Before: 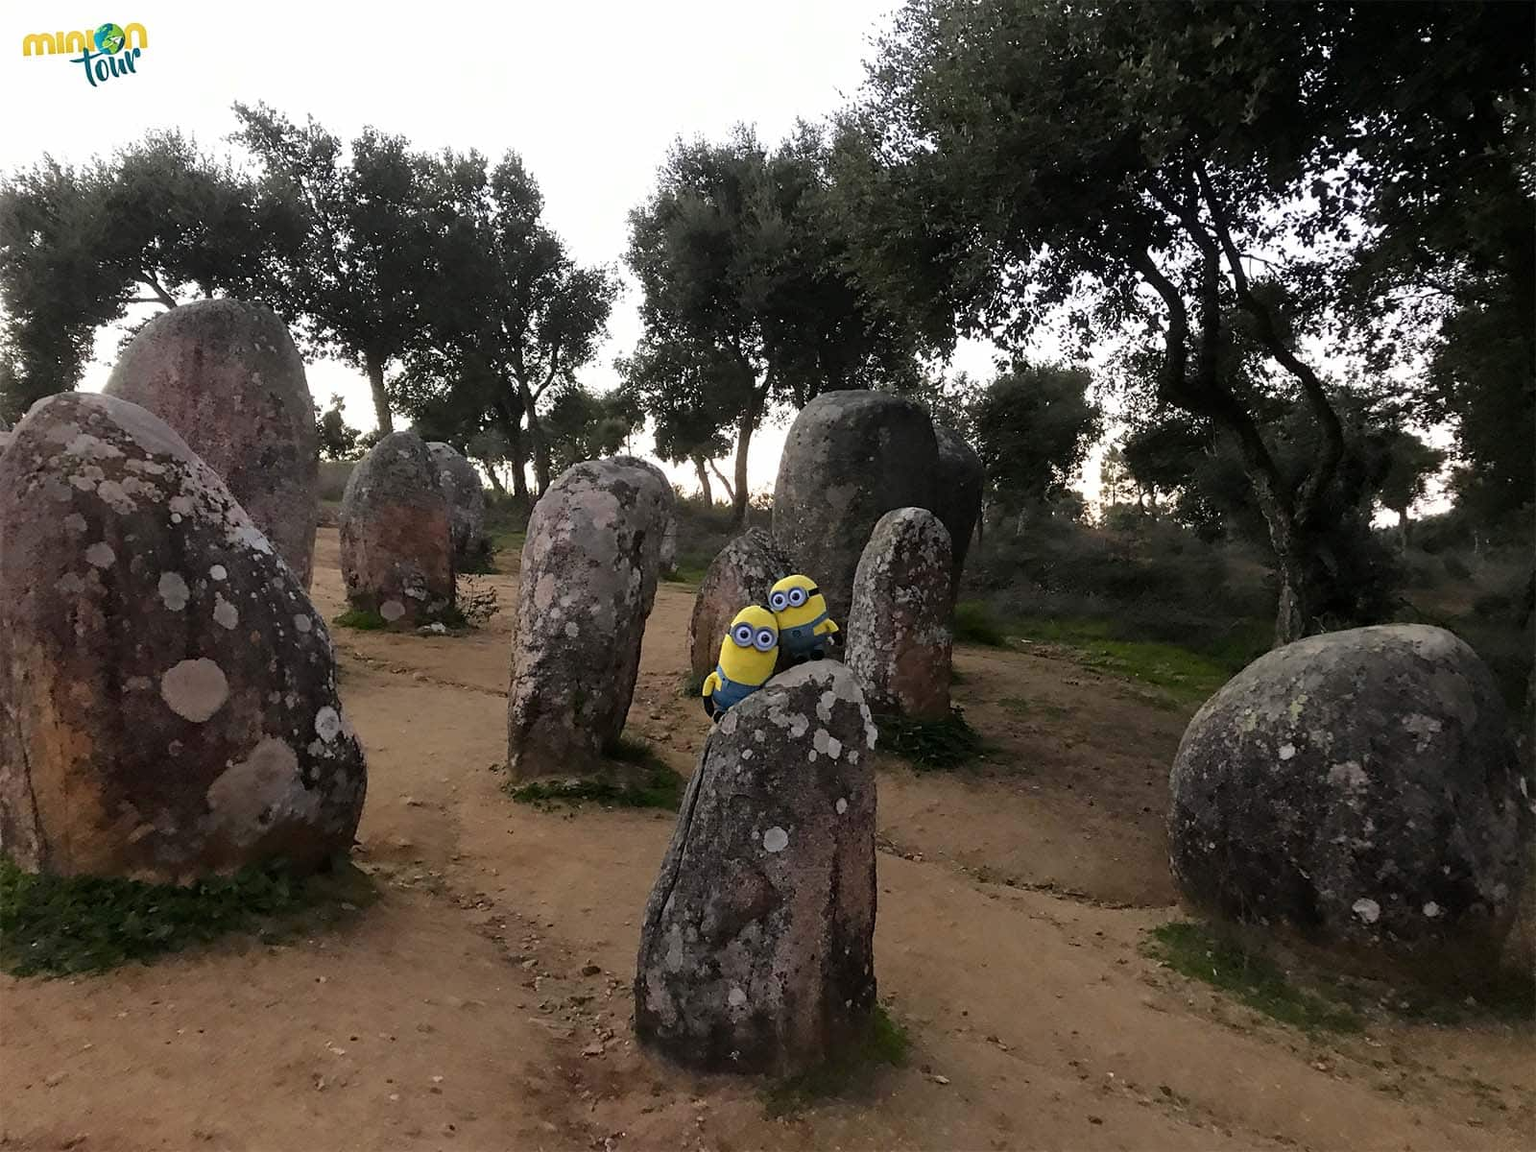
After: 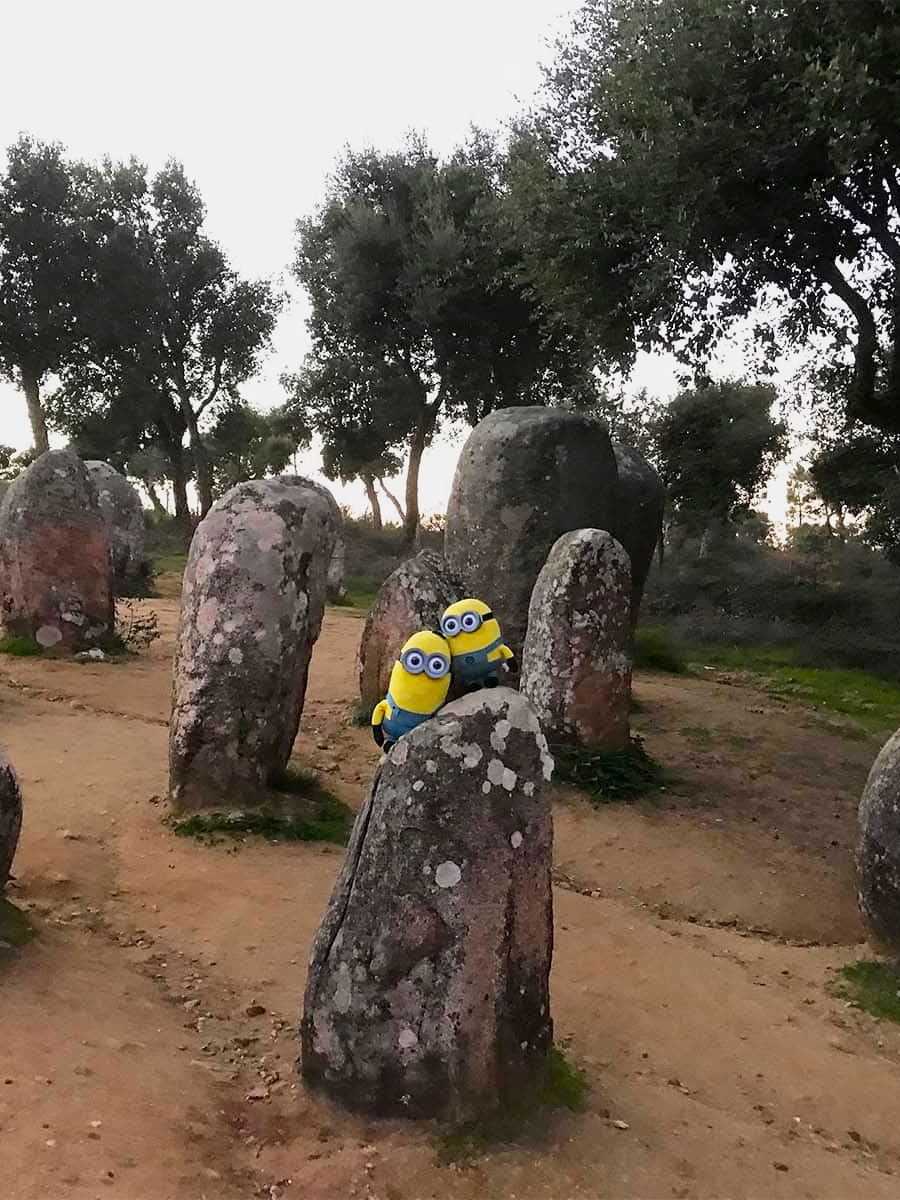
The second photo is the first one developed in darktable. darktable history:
base curve: curves: ch0 [(0, 0) (0.088, 0.125) (0.176, 0.251) (0.354, 0.501) (0.613, 0.749) (1, 0.877)], preserve colors none
crop and rotate: left 22.516%, right 21.234%
